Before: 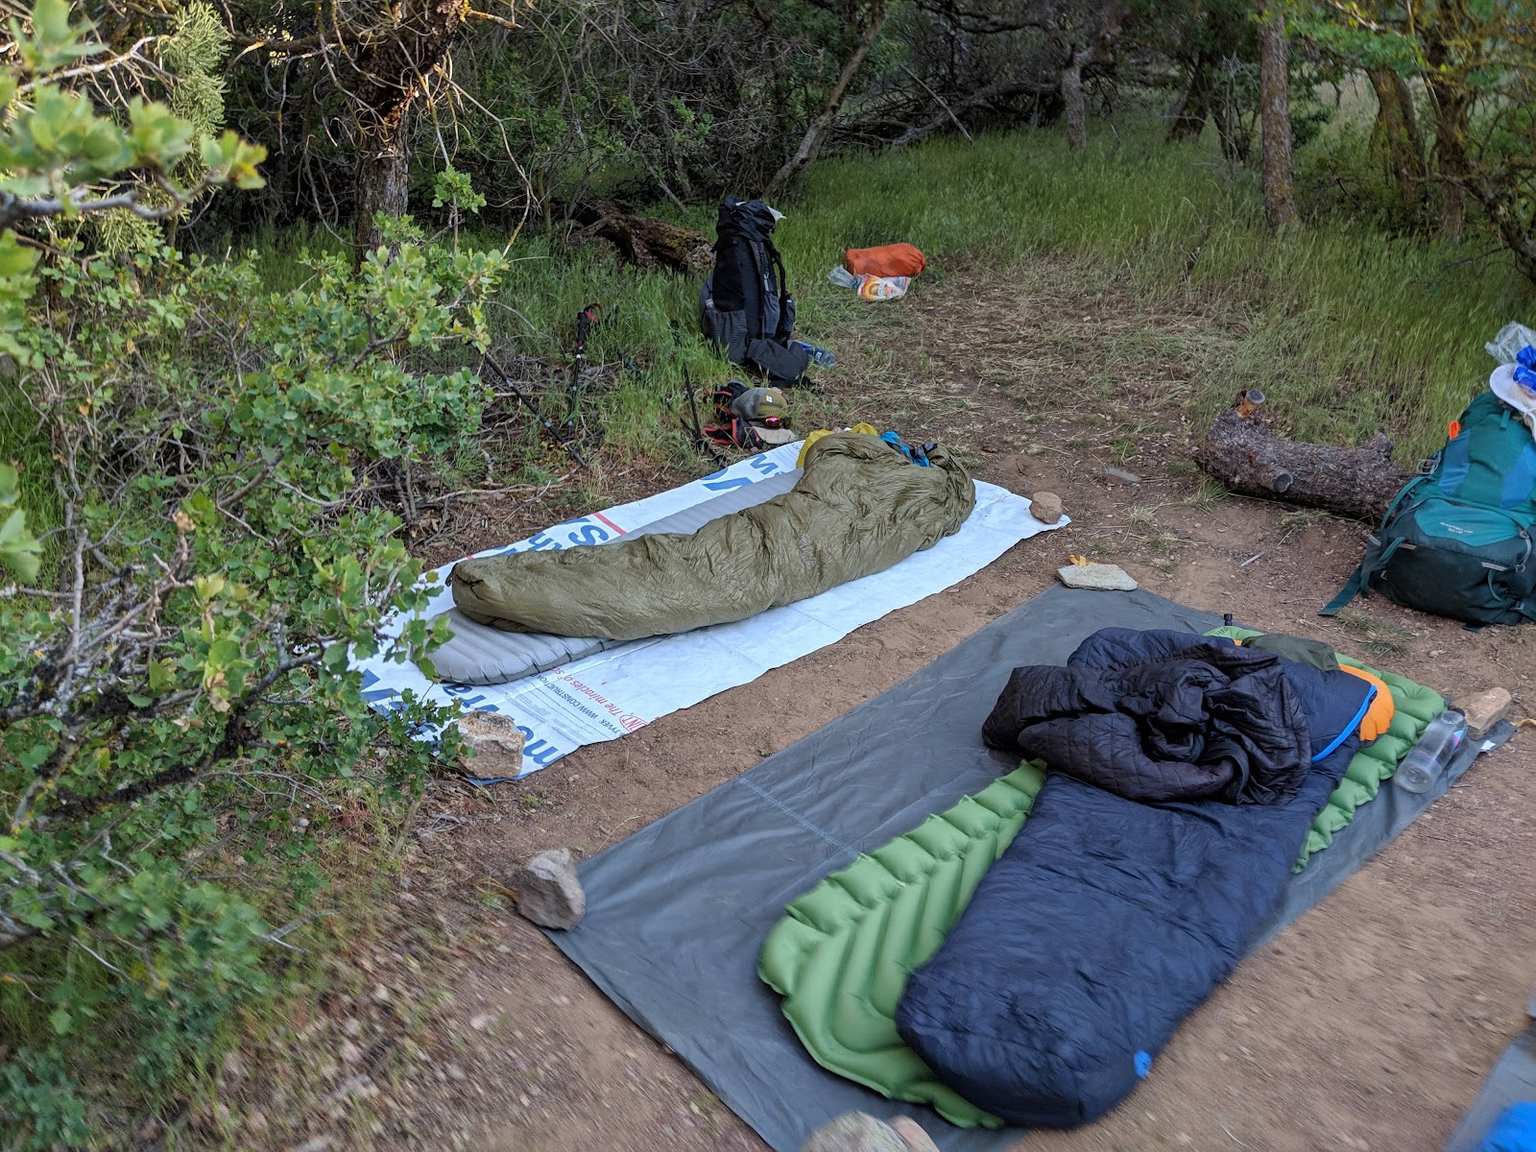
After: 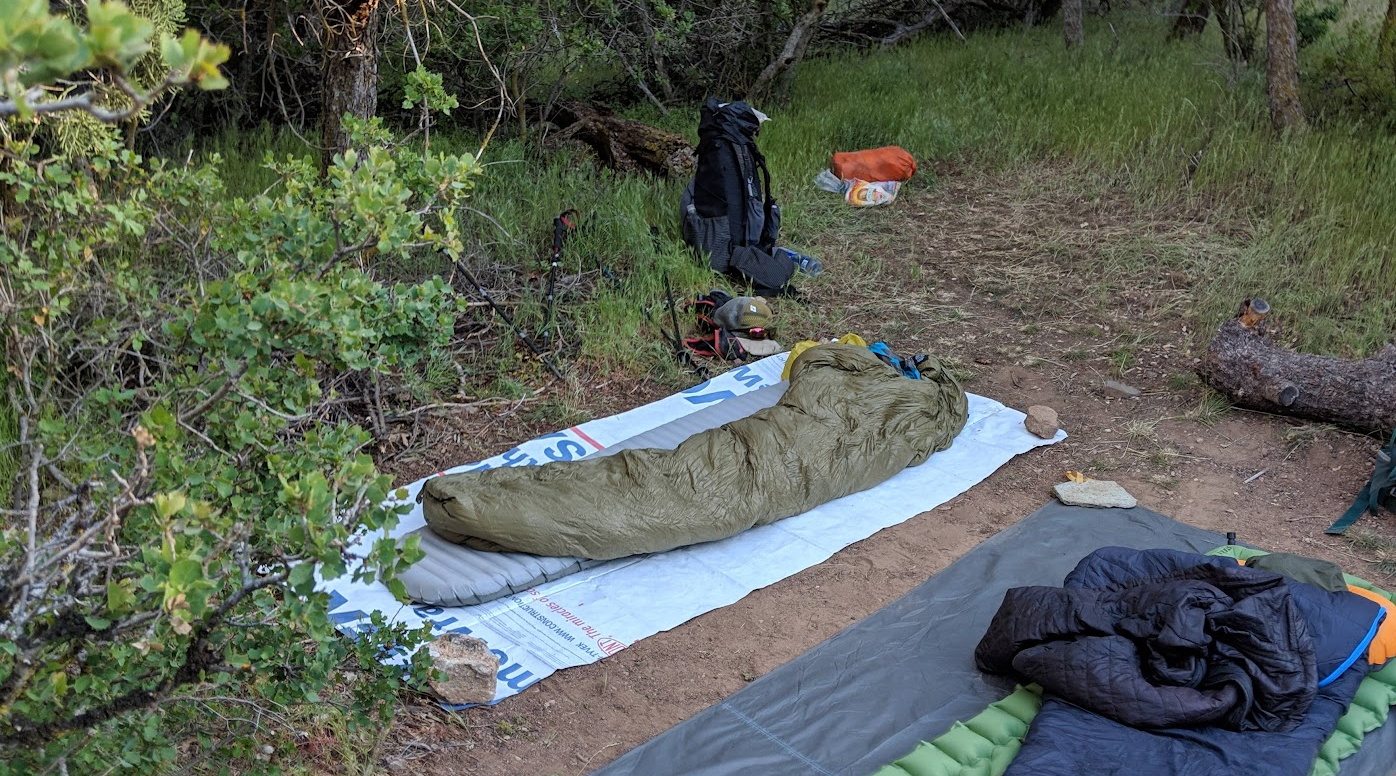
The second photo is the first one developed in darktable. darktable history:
crop: left 3.025%, top 8.988%, right 9.674%, bottom 26.292%
